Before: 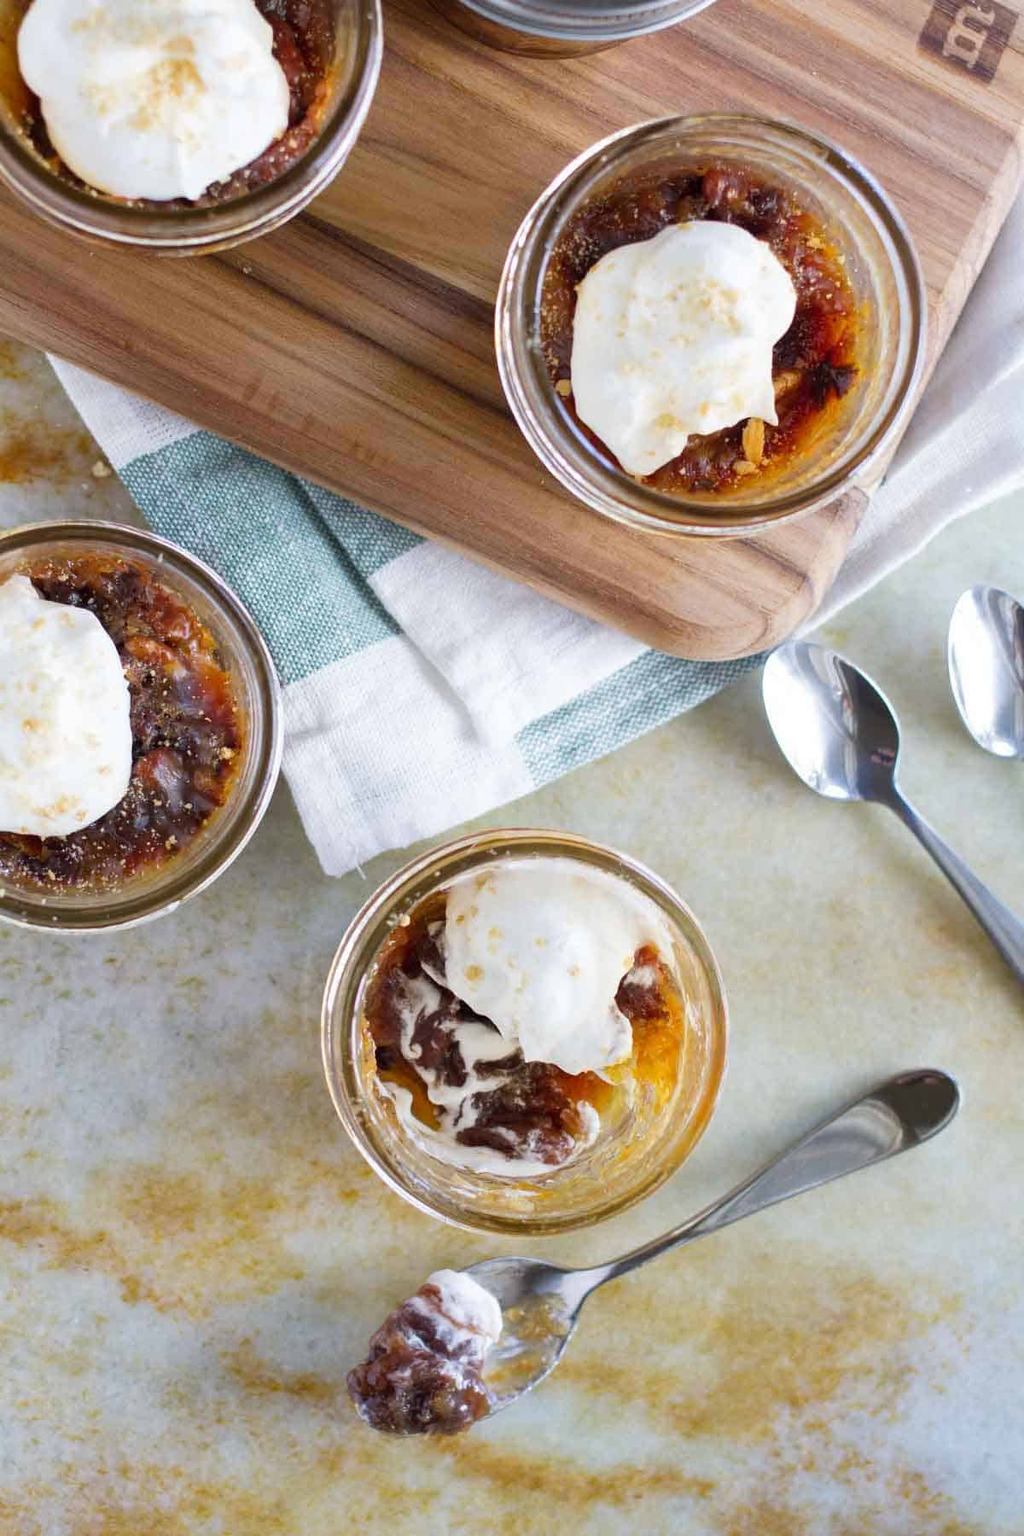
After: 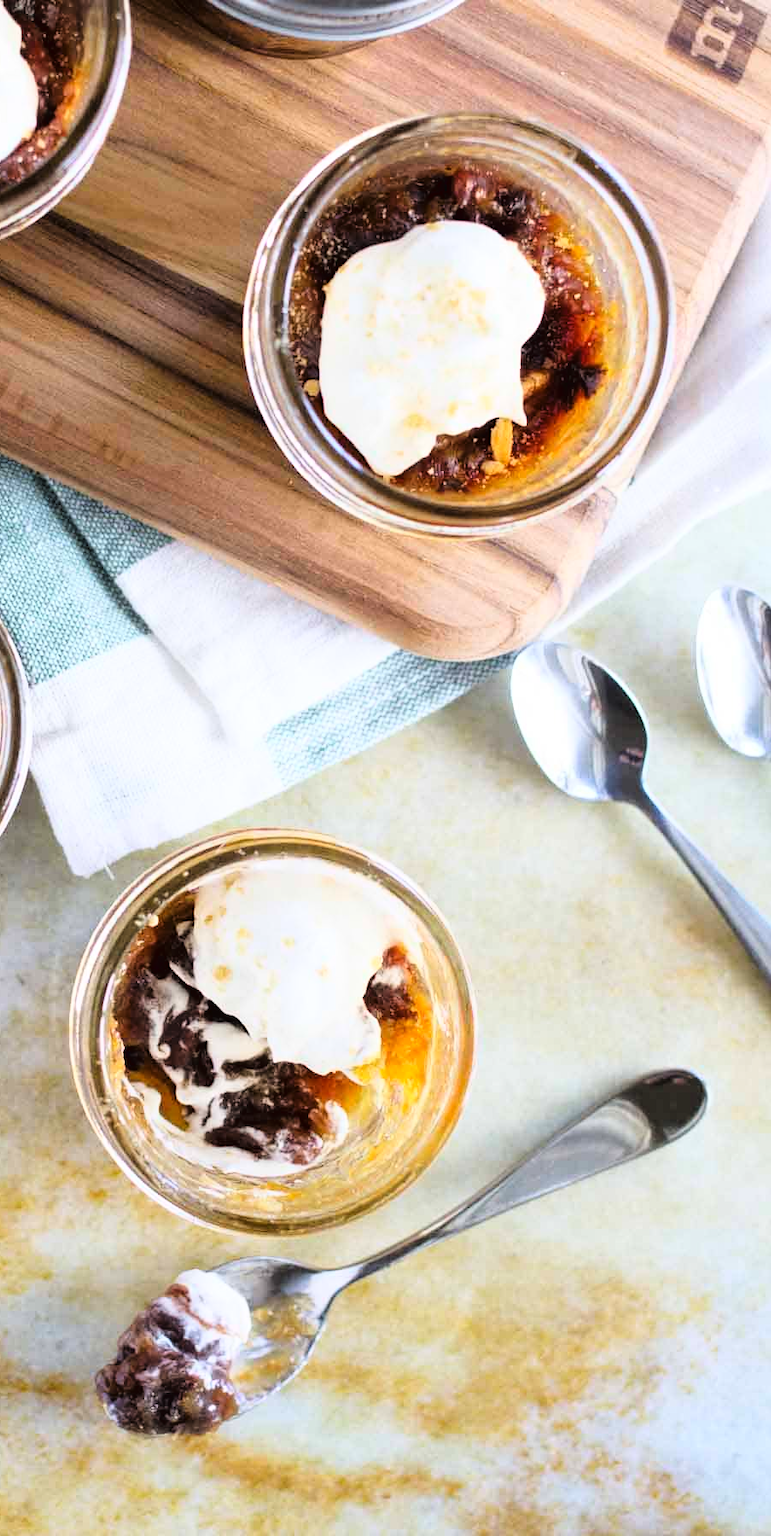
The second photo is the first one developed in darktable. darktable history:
crop and rotate: left 24.6%
tone curve: curves: ch0 [(0, 0.016) (0.11, 0.039) (0.259, 0.235) (0.383, 0.437) (0.499, 0.597) (0.733, 0.867) (0.843, 0.948) (1, 1)], color space Lab, linked channels, preserve colors none
